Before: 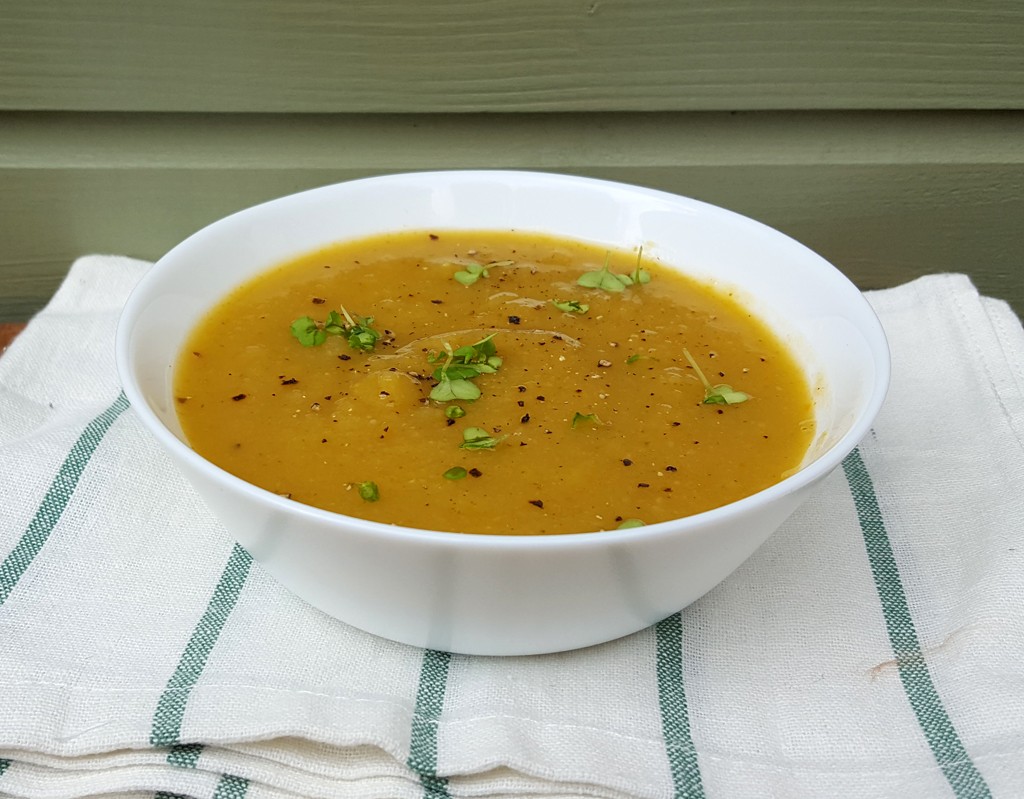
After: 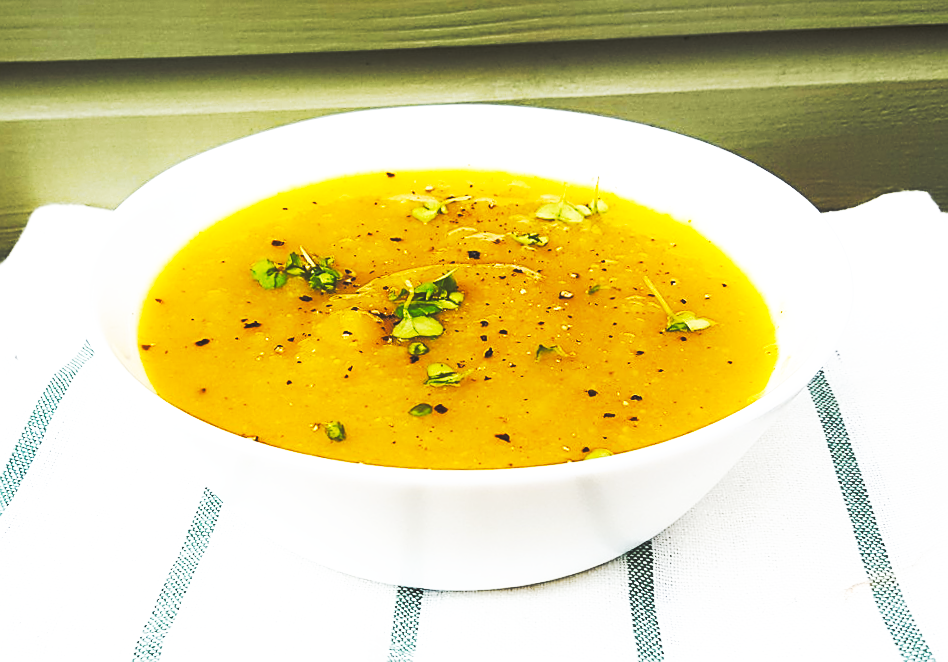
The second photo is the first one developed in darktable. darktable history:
crop: left 1.507%, top 6.147%, right 1.379%, bottom 6.637%
rotate and perspective: rotation -2.12°, lens shift (vertical) 0.009, lens shift (horizontal) -0.008, automatic cropping original format, crop left 0.036, crop right 0.964, crop top 0.05, crop bottom 0.959
base curve: curves: ch0 [(0, 0.015) (0.085, 0.116) (0.134, 0.298) (0.19, 0.545) (0.296, 0.764) (0.599, 0.982) (1, 1)], preserve colors none
tone equalizer: -8 EV -0.001 EV, -7 EV 0.001 EV, -6 EV -0.002 EV, -5 EV -0.003 EV, -4 EV -0.062 EV, -3 EV -0.222 EV, -2 EV -0.267 EV, -1 EV 0.105 EV, +0 EV 0.303 EV
sharpen: on, module defaults
color contrast: green-magenta contrast 0.8, blue-yellow contrast 1.1, unbound 0
